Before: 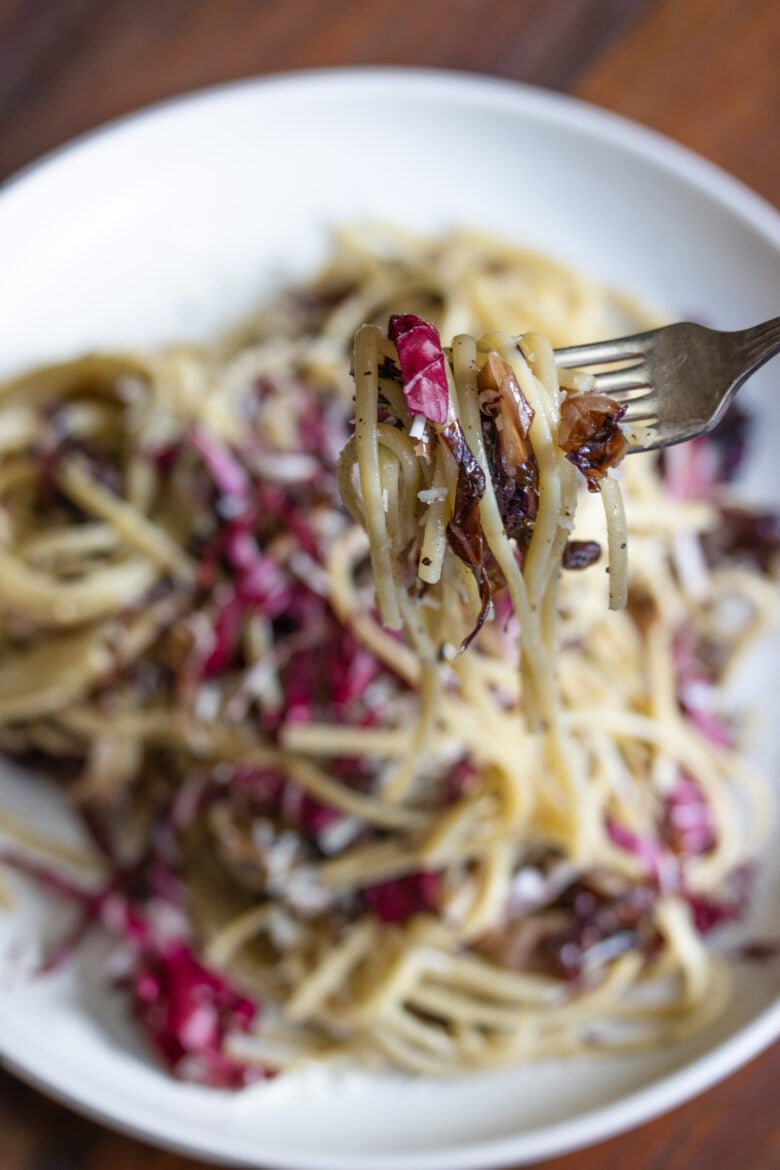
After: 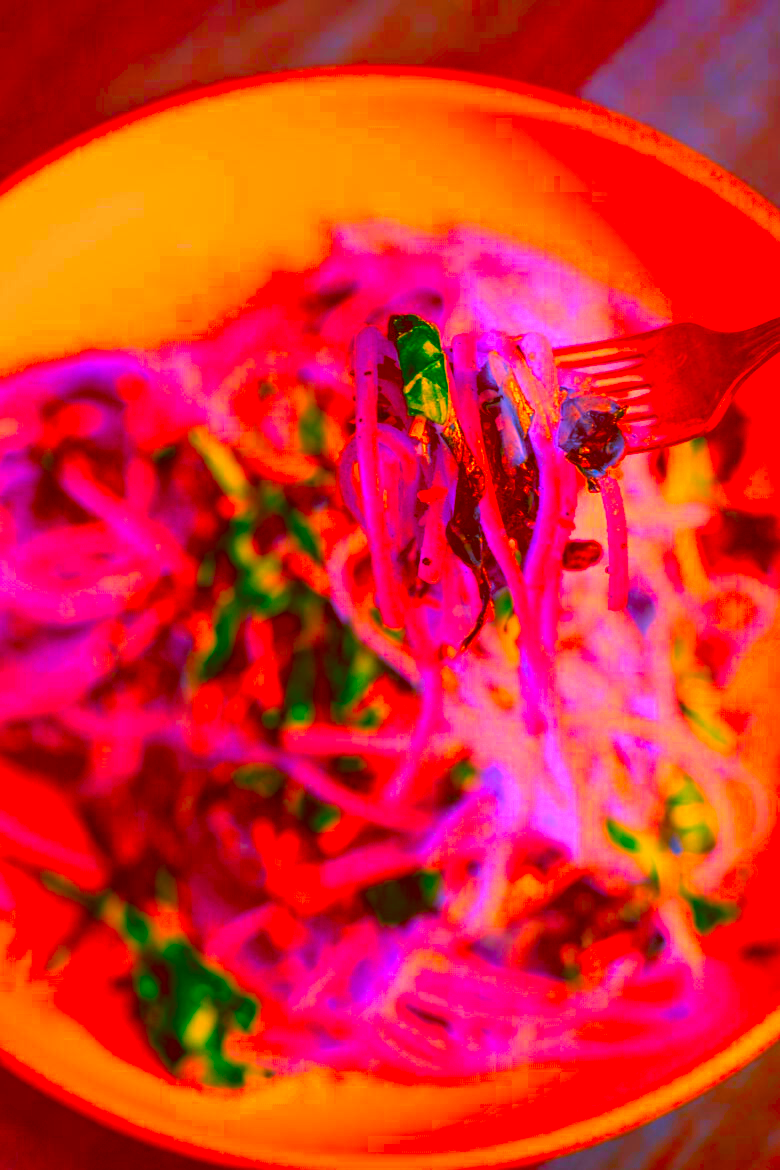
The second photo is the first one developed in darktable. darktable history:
color correction: highlights a* -39.68, highlights b* -40, shadows a* -40, shadows b* -40, saturation -3
tone equalizer: on, module defaults
color balance rgb: perceptual saturation grading › mid-tones 6.33%, perceptual saturation grading › shadows 72.44%, perceptual brilliance grading › highlights 11.59%, contrast 5.05%
